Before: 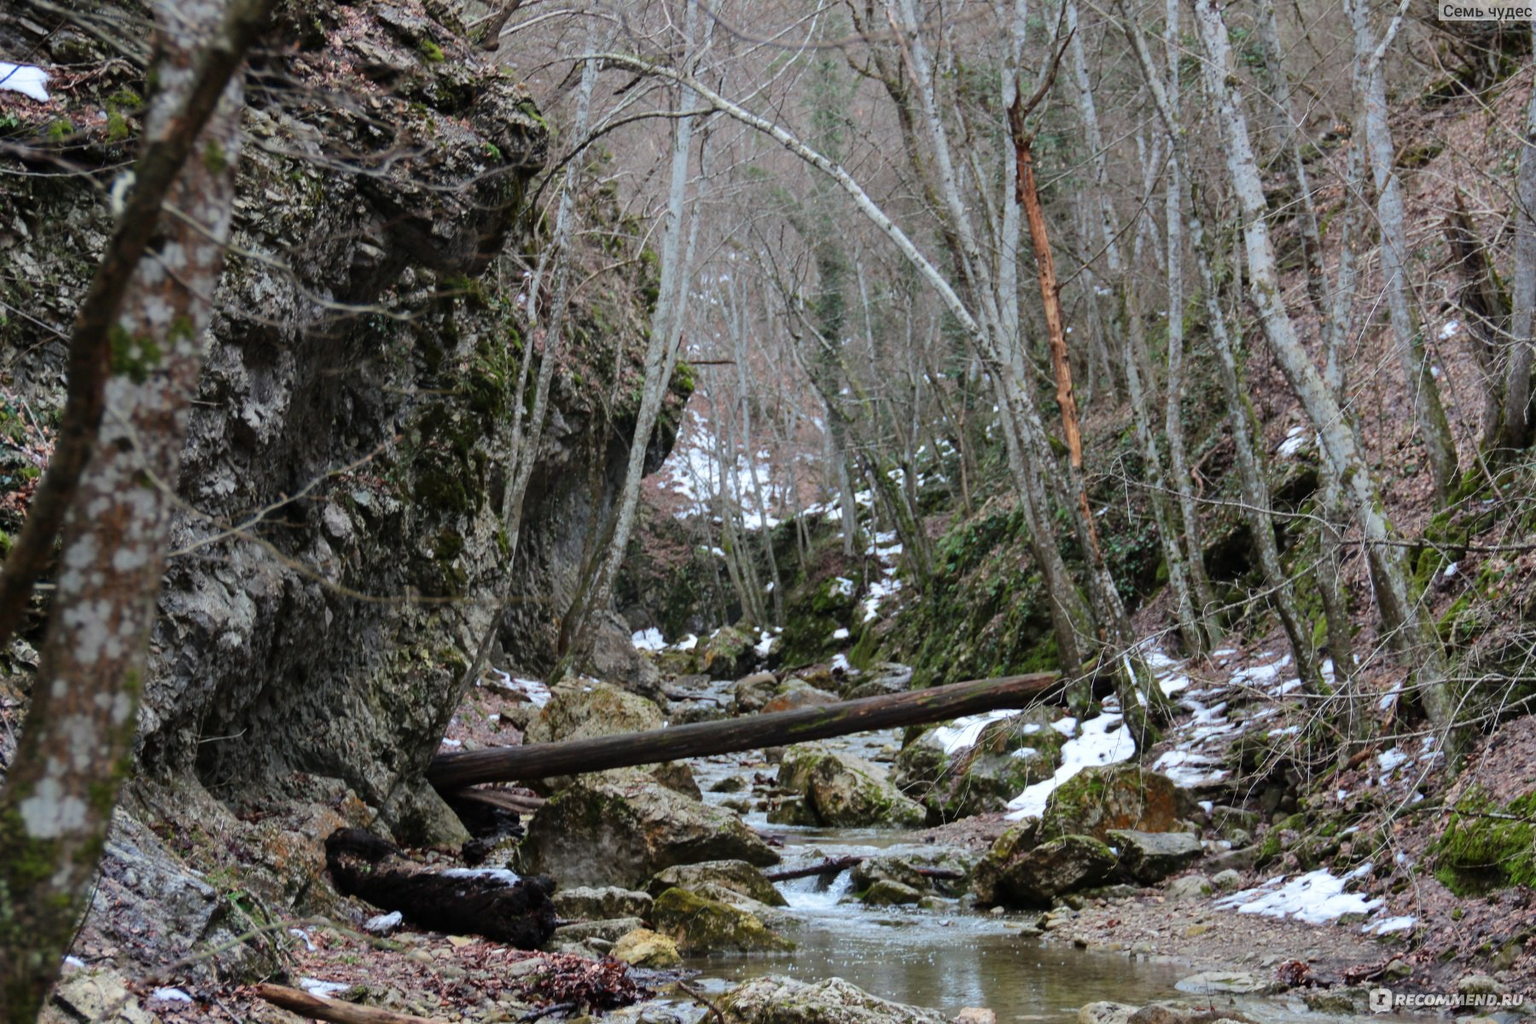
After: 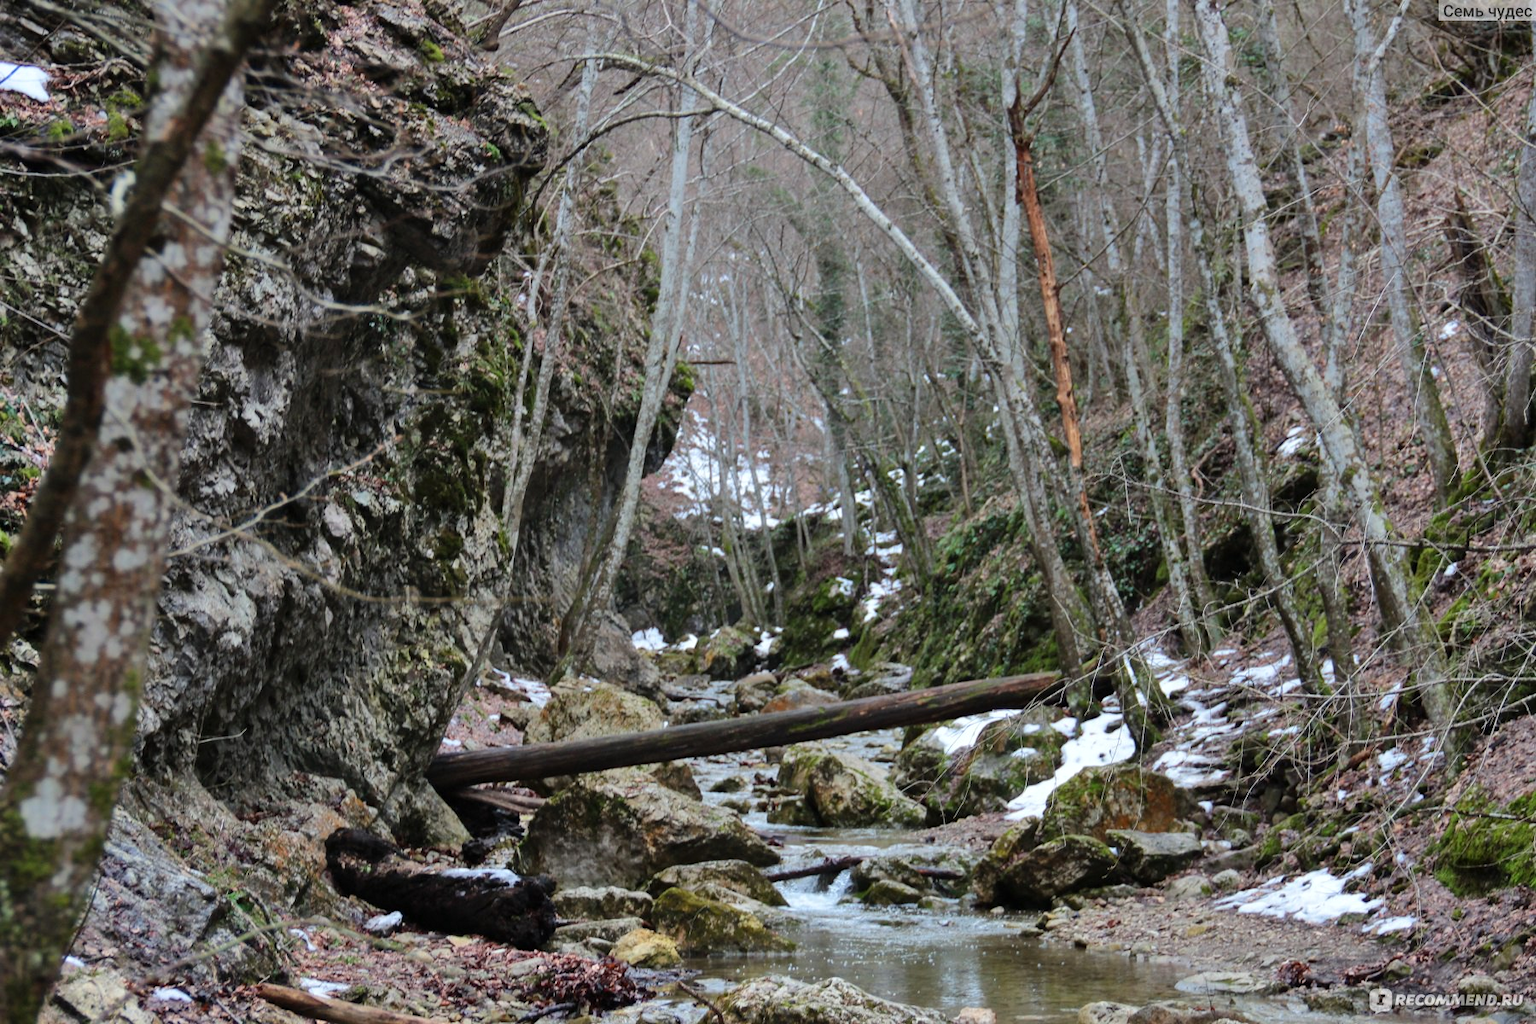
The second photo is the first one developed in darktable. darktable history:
shadows and highlights: white point adjustment 0.853, soften with gaussian
